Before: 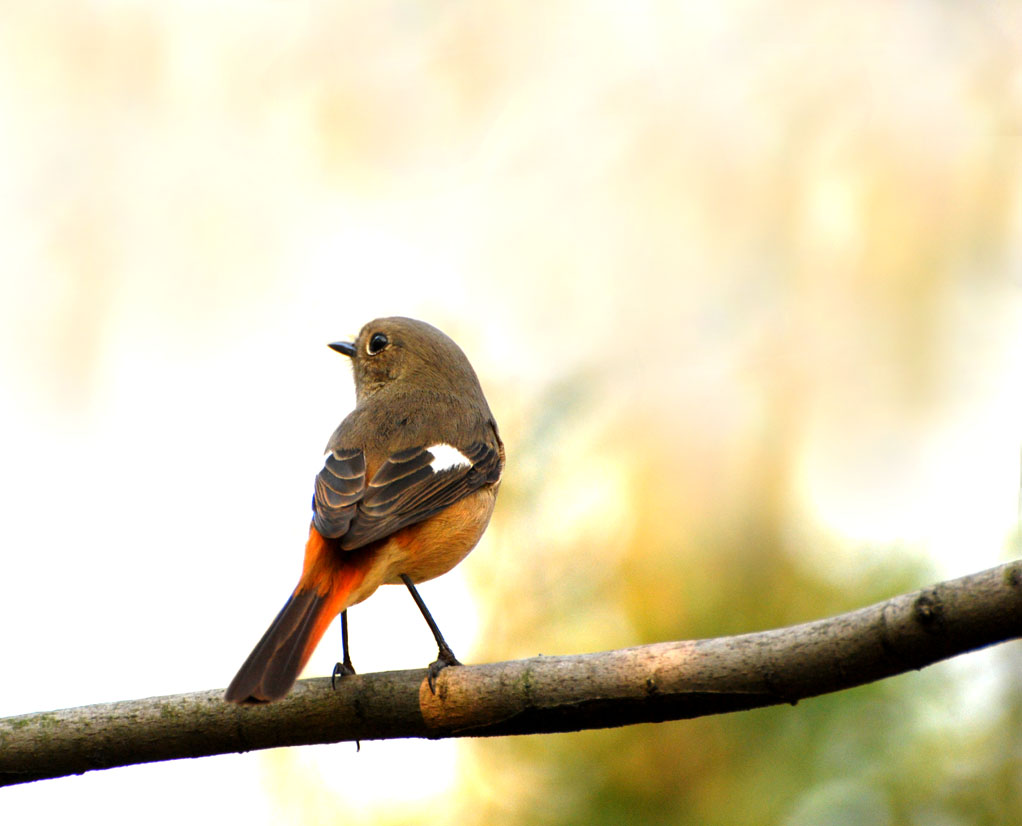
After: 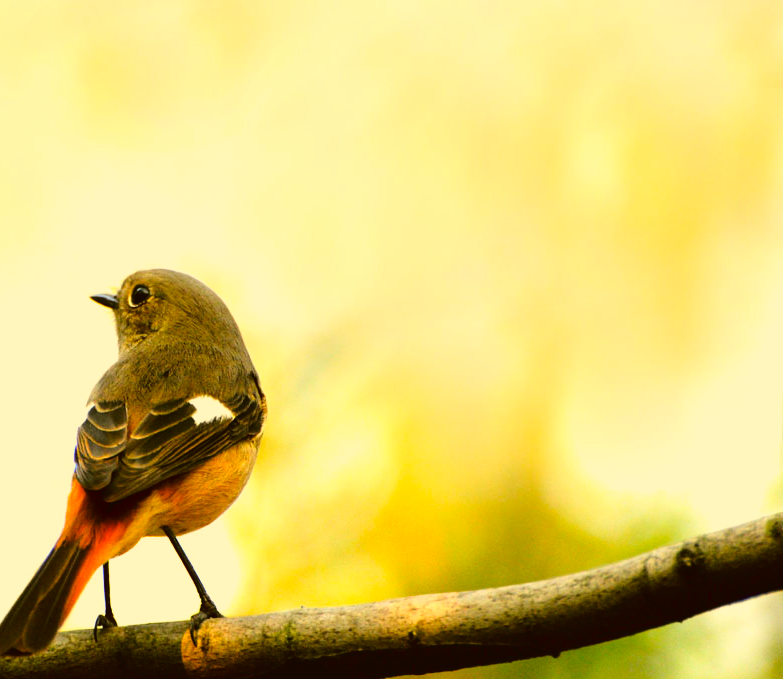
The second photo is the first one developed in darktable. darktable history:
color correction: highlights a* 0.087, highlights b* 29.72, shadows a* -0.28, shadows b* 21.53
crop: left 23.297%, top 5.864%, bottom 11.823%
color balance rgb: perceptual saturation grading › global saturation 0.538%, global vibrance 20%
tone curve: curves: ch0 [(0, 0.023) (0.104, 0.058) (0.21, 0.162) (0.469, 0.524) (0.579, 0.65) (0.725, 0.8) (0.858, 0.903) (1, 0.974)]; ch1 [(0, 0) (0.414, 0.395) (0.447, 0.447) (0.502, 0.501) (0.521, 0.512) (0.566, 0.566) (0.618, 0.61) (0.654, 0.642) (1, 1)]; ch2 [(0, 0) (0.369, 0.388) (0.437, 0.453) (0.492, 0.485) (0.524, 0.508) (0.553, 0.566) (0.583, 0.608) (1, 1)], color space Lab, linked channels, preserve colors none
